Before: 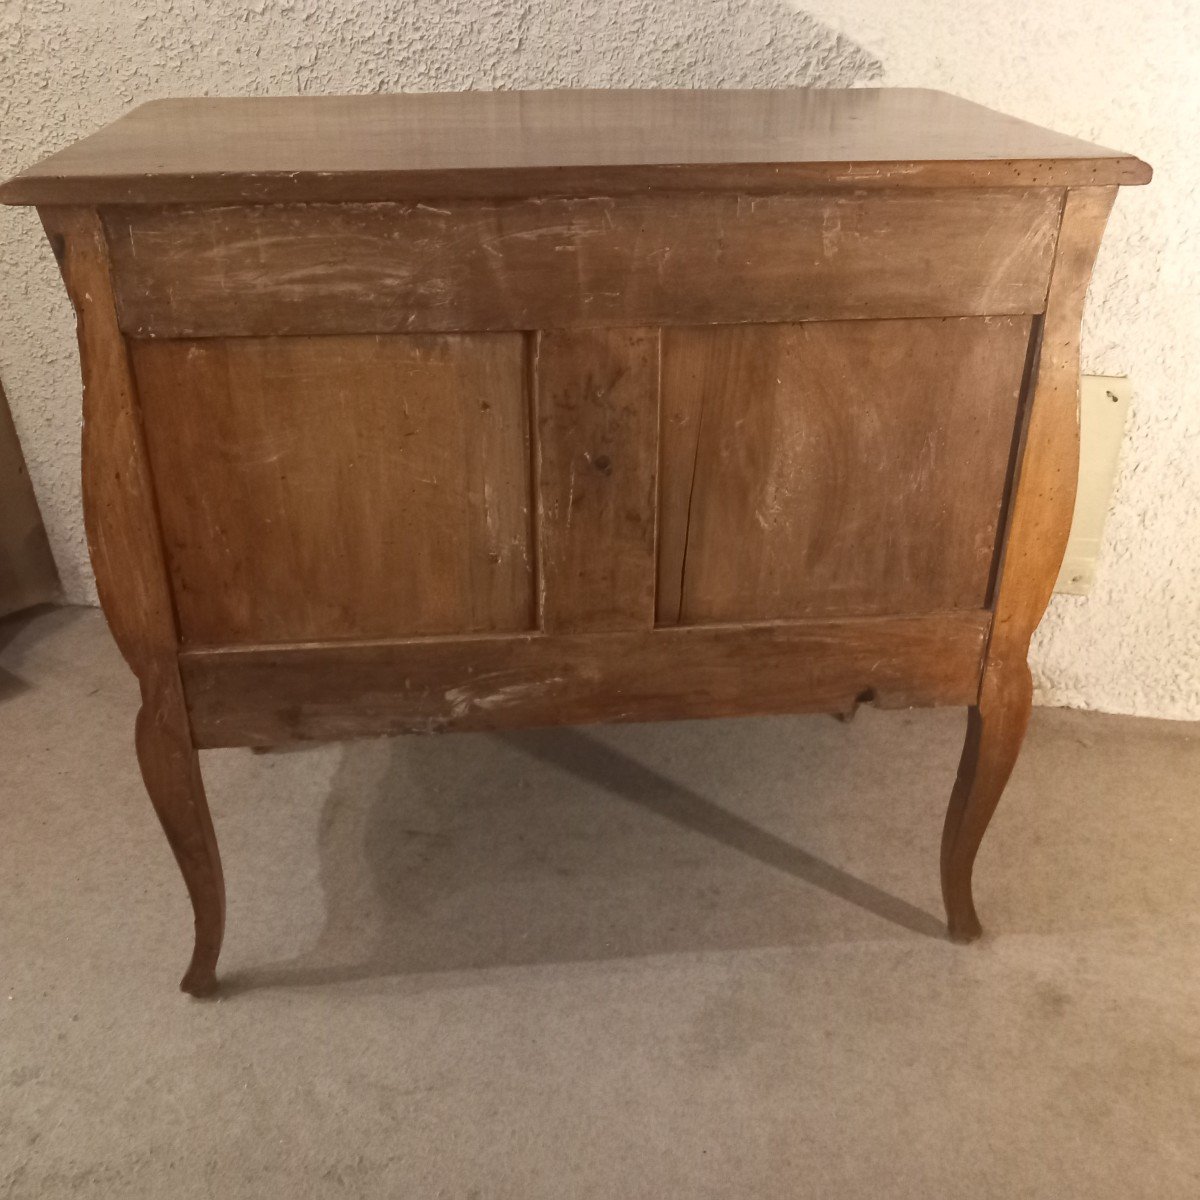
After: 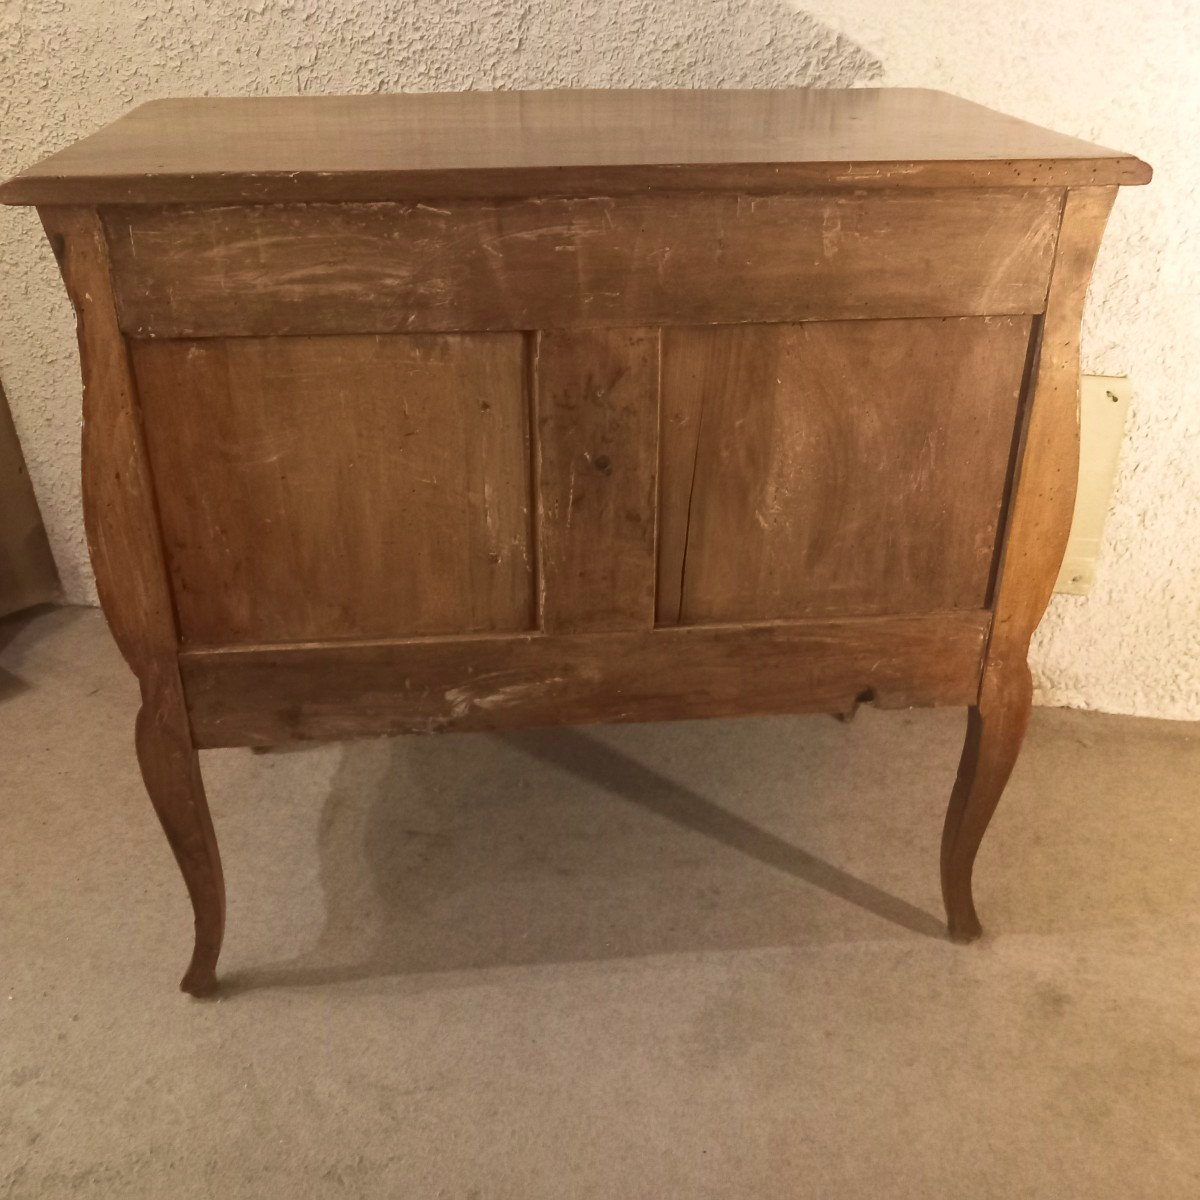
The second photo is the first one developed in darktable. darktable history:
velvia: strength 39.05%
